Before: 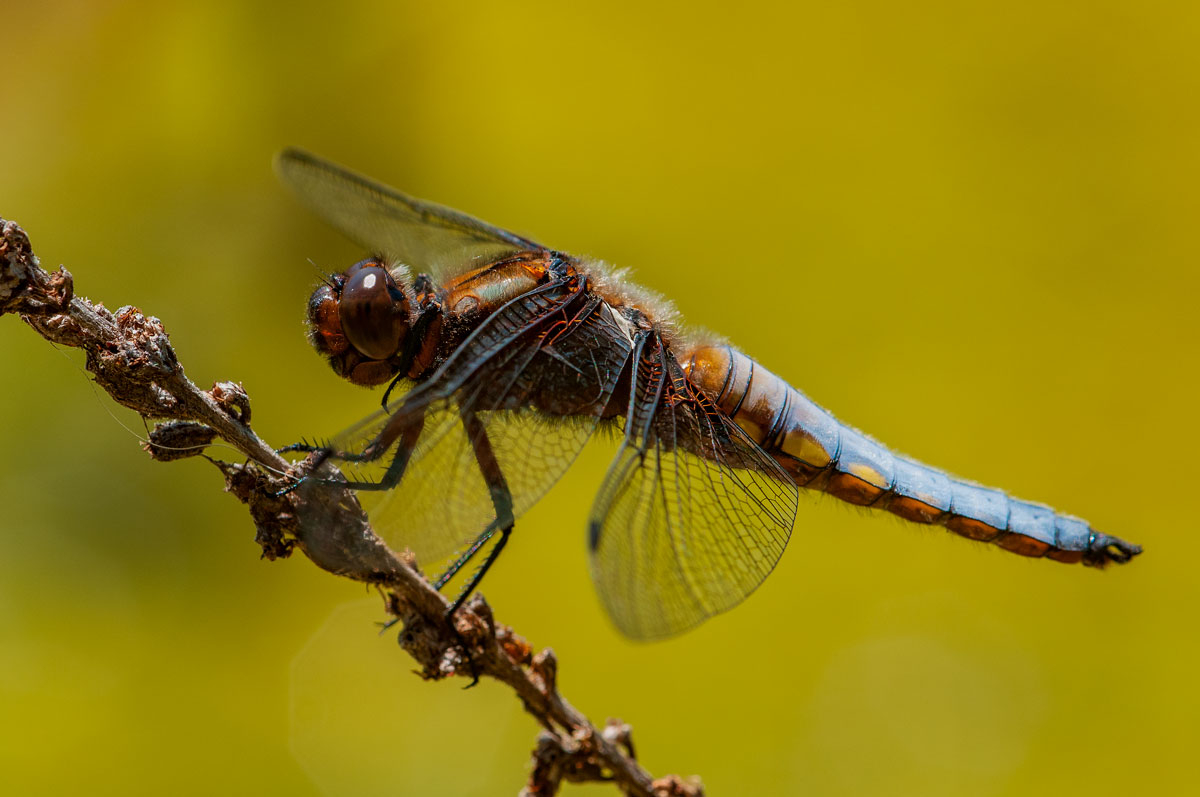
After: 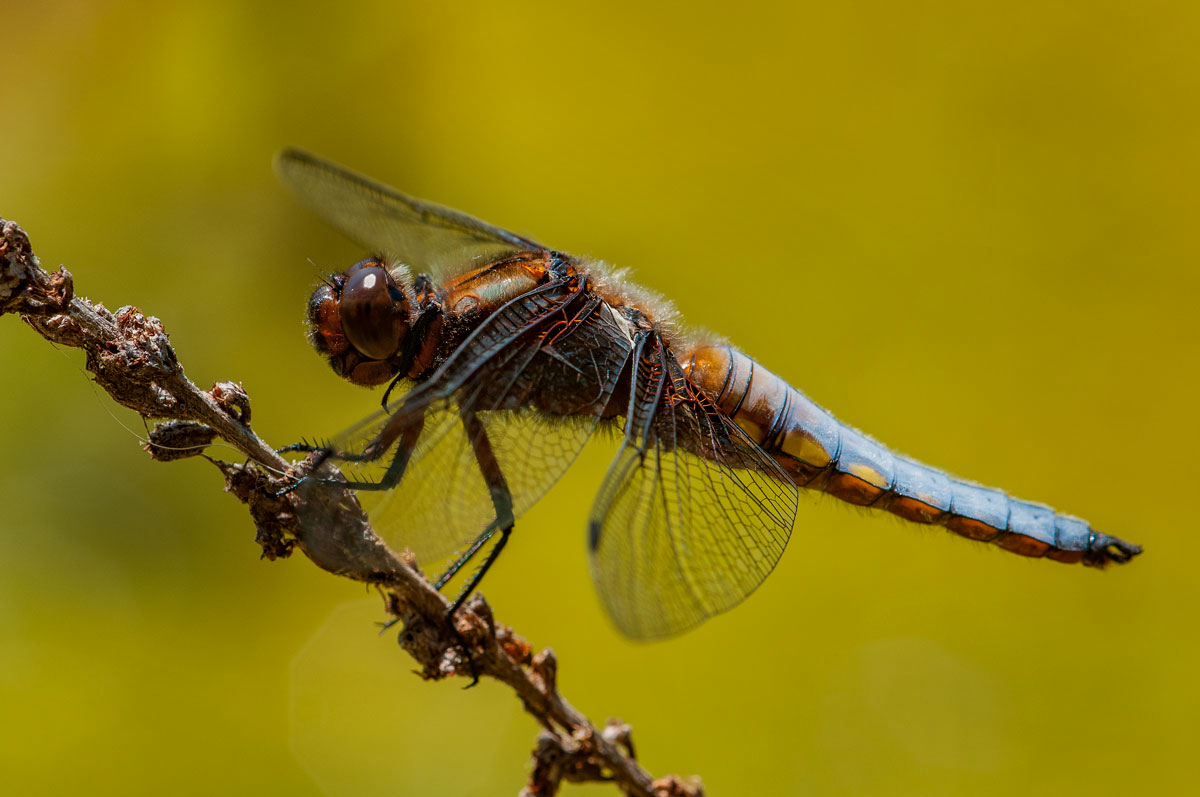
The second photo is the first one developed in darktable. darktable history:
shadows and highlights: shadows 30.72, highlights -63.08, soften with gaussian
